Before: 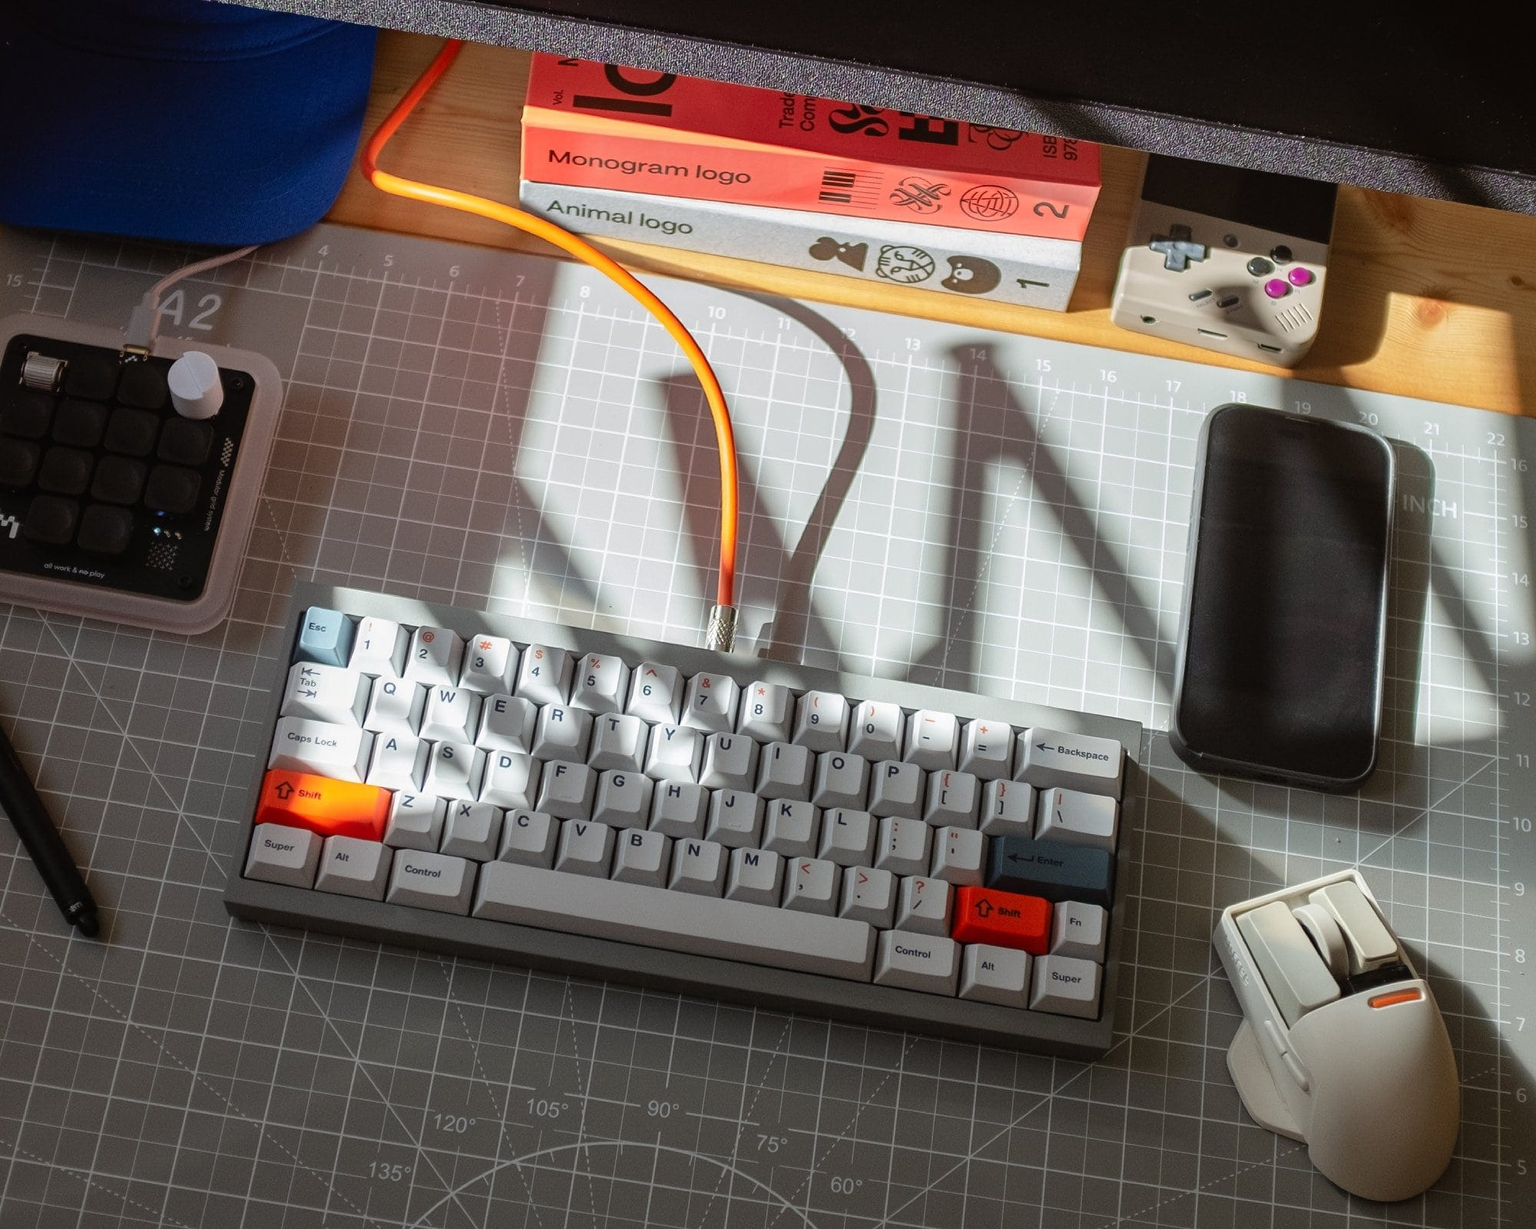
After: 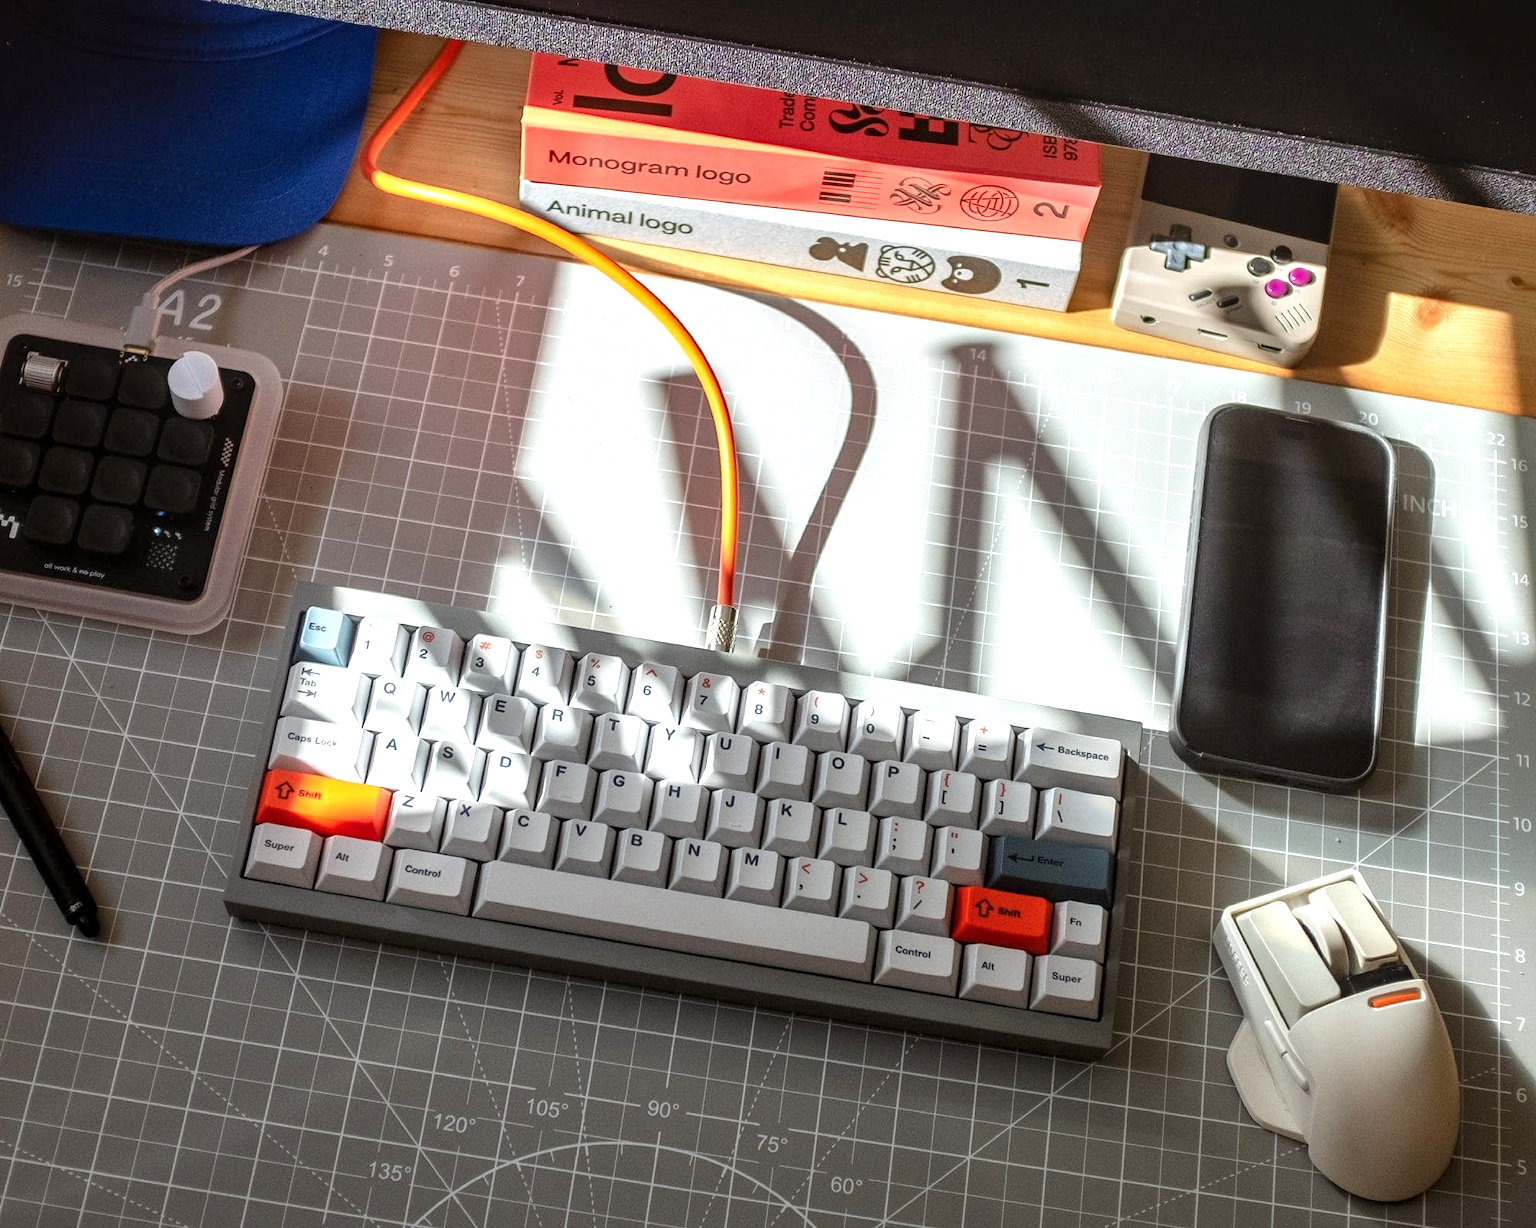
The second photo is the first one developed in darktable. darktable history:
exposure: exposure 0.606 EV, compensate highlight preservation false
local contrast: detail 130%
